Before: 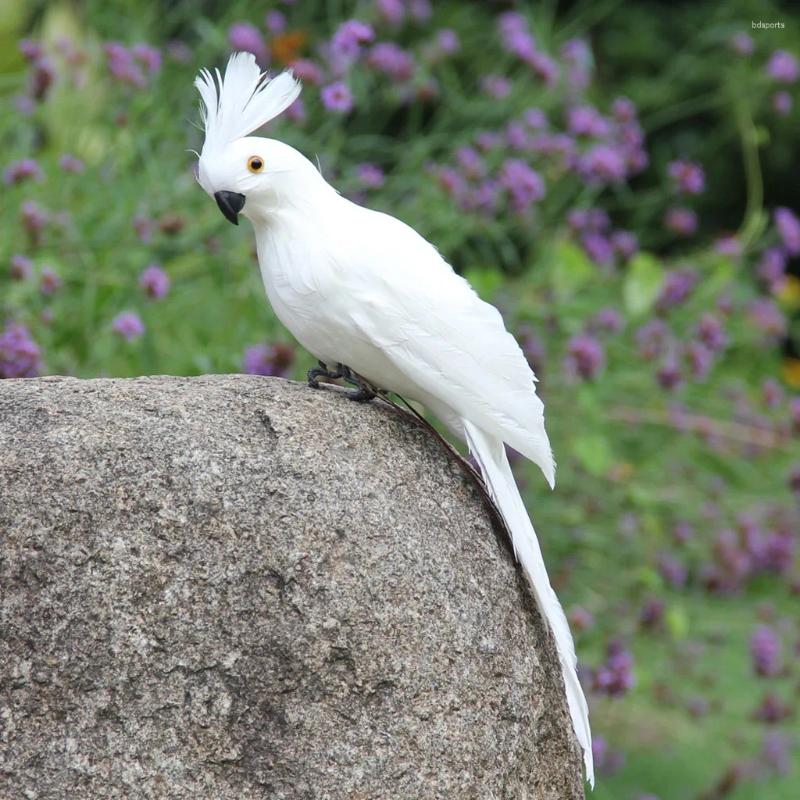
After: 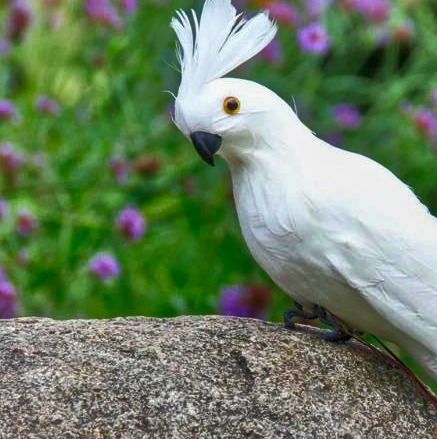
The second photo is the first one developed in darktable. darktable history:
crop and rotate: left 3.047%, top 7.509%, right 42.236%, bottom 37.598%
contrast brightness saturation: contrast 0.04, saturation 0.16
color correction: highlights a* -0.137, highlights b* 0.137
shadows and highlights: radius 123.98, shadows 100, white point adjustment -3, highlights -100, highlights color adjustment 89.84%, soften with gaussian
local contrast: on, module defaults
tone equalizer: -7 EV 0.15 EV, -6 EV 0.6 EV, -5 EV 1.15 EV, -4 EV 1.33 EV, -3 EV 1.15 EV, -2 EV 0.6 EV, -1 EV 0.15 EV, mask exposure compensation -0.5 EV
velvia: on, module defaults
